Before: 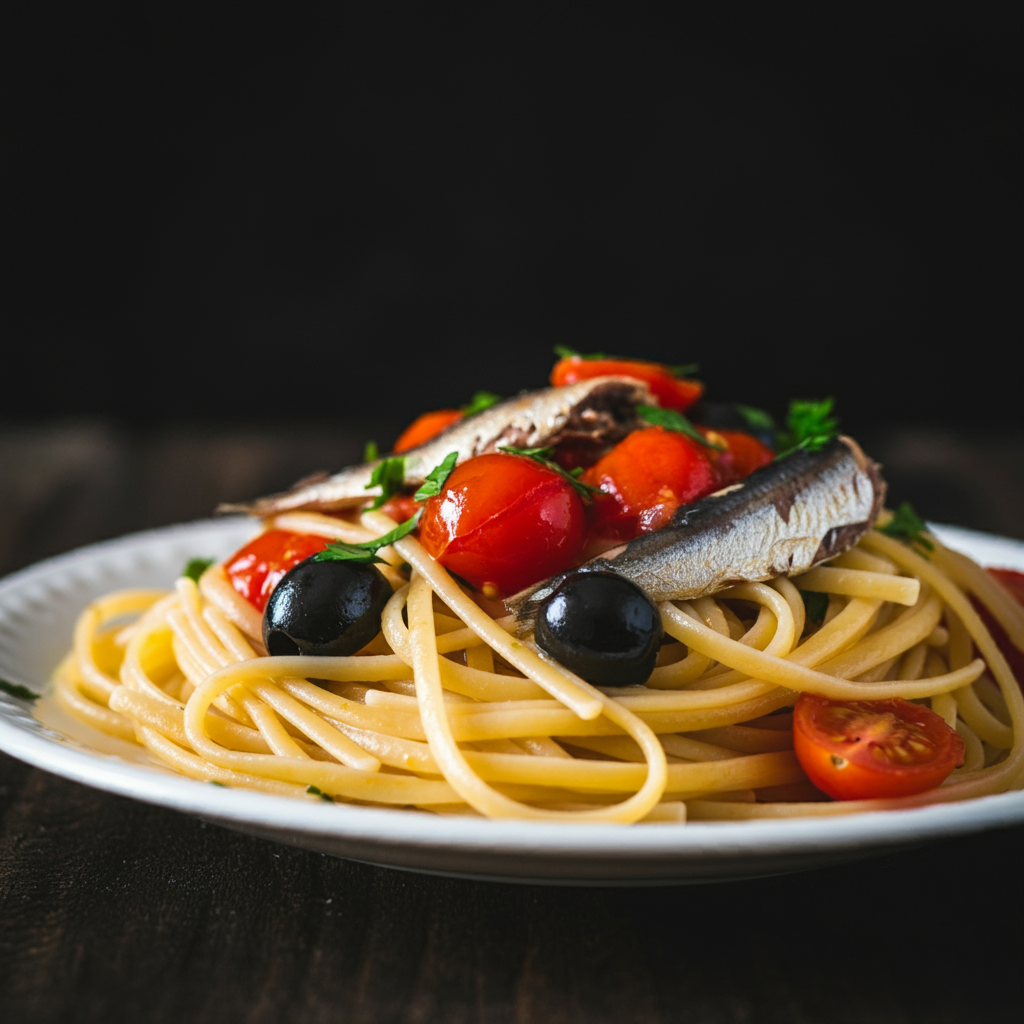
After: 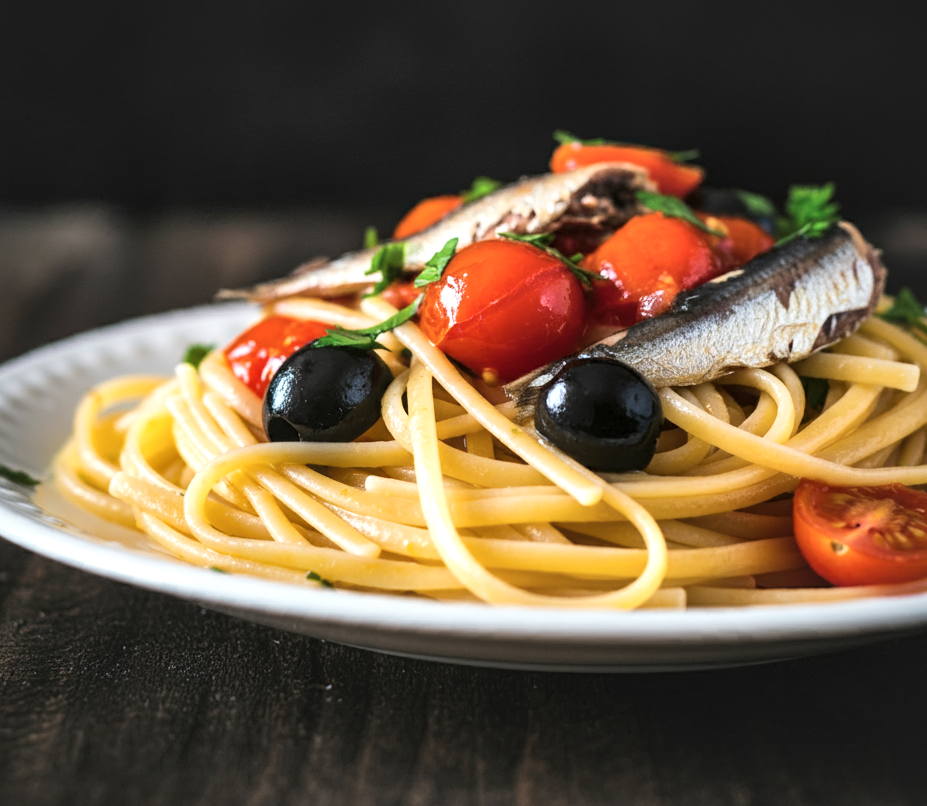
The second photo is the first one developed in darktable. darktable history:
crop: top 20.916%, right 9.437%, bottom 0.316%
contrast brightness saturation: brightness 0.13
local contrast: mode bilateral grid, contrast 70, coarseness 75, detail 180%, midtone range 0.2
